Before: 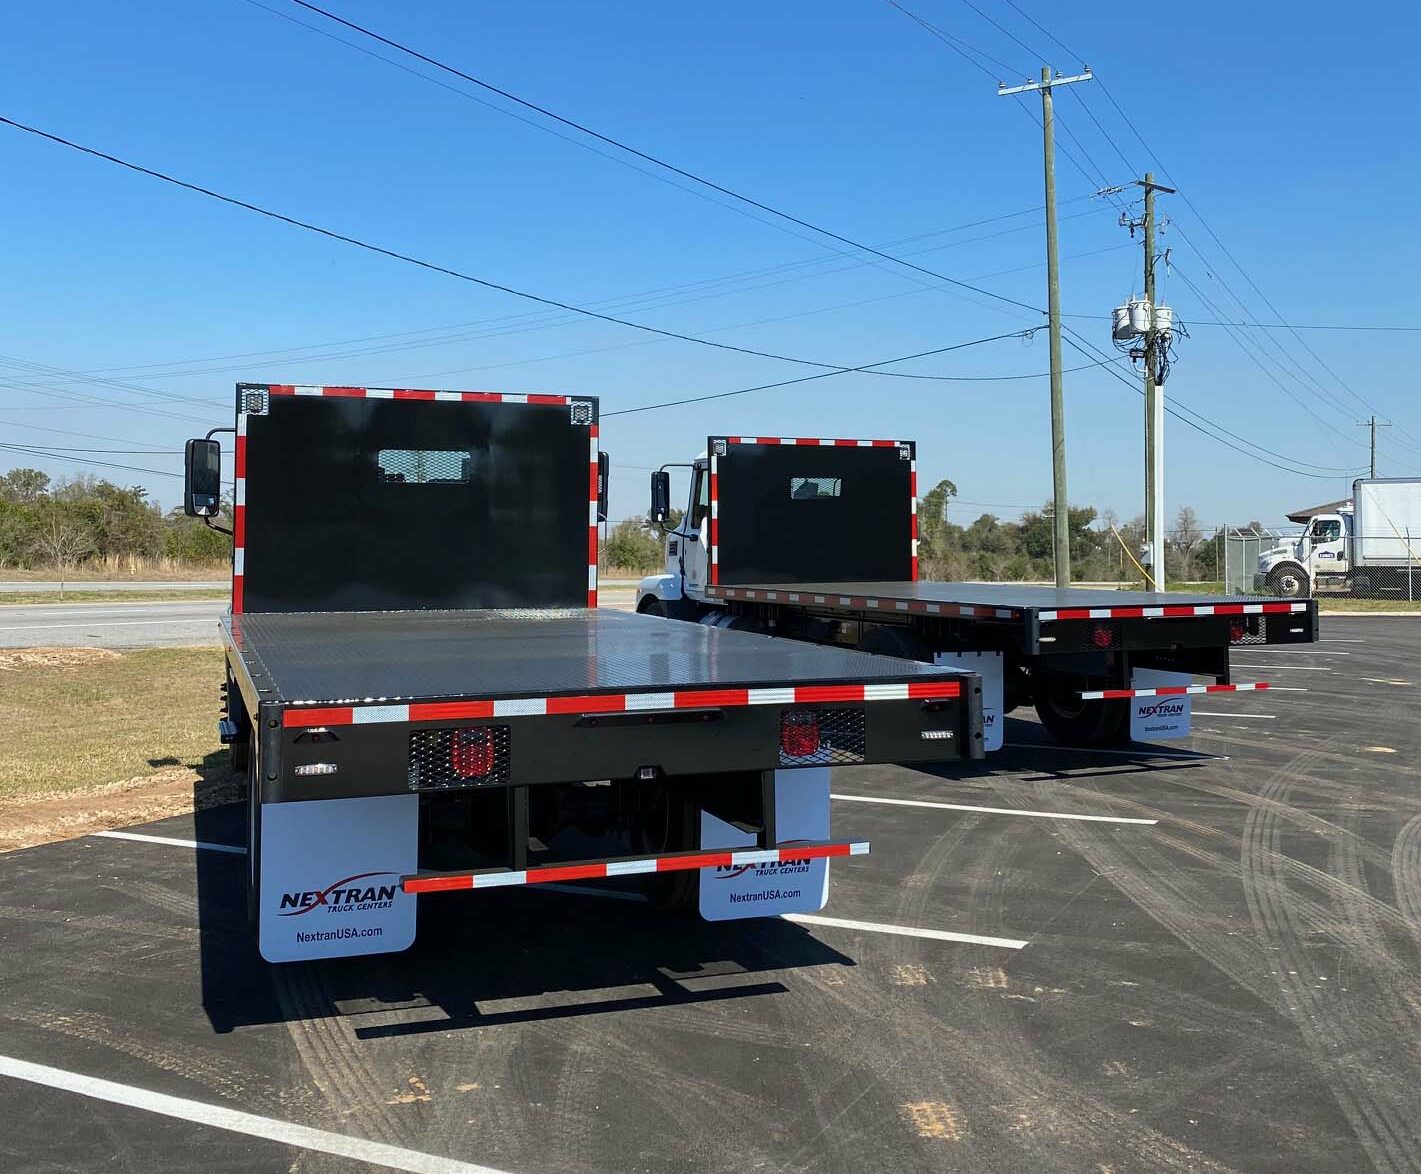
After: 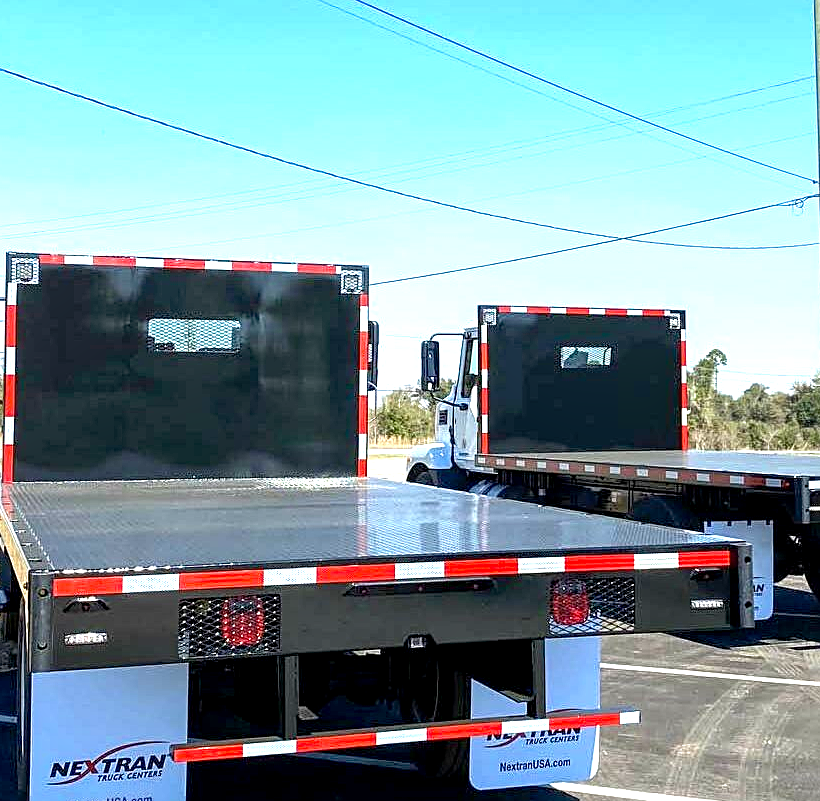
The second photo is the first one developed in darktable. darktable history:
local contrast: on, module defaults
exposure: black level correction 0, exposure 1.45 EV, compensate exposure bias true, compensate highlight preservation false
crop: left 16.202%, top 11.208%, right 26.045%, bottom 20.557%
sharpen: on, module defaults
tone equalizer: on, module defaults
